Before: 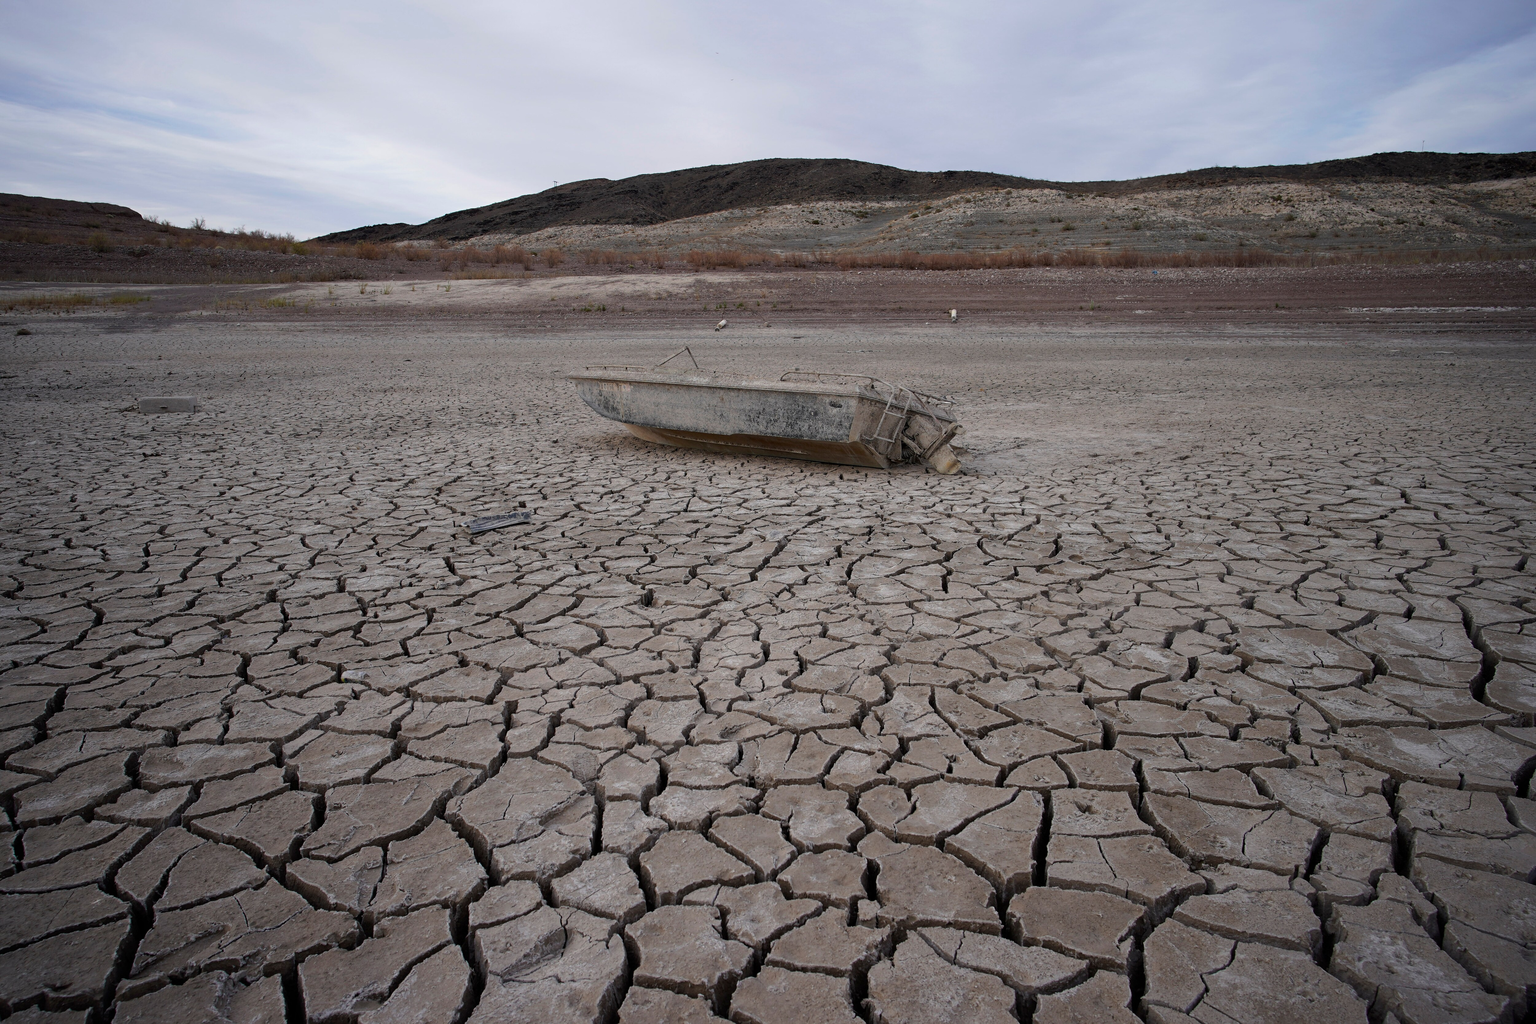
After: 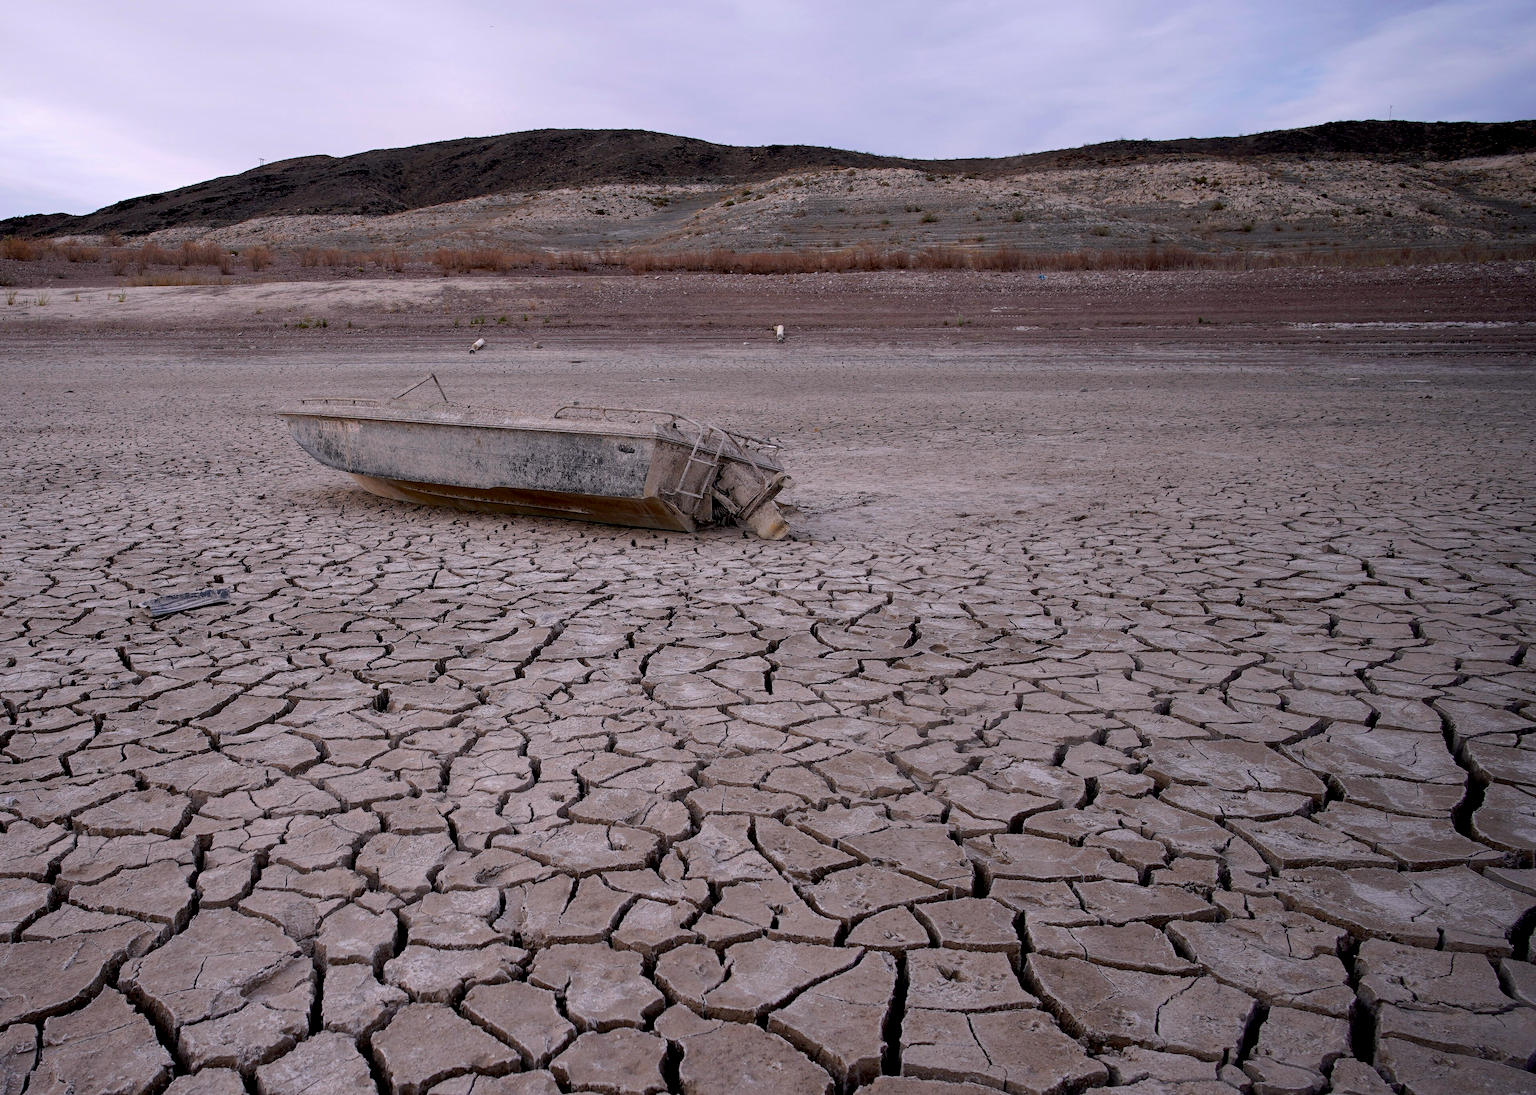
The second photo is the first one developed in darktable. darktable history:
crop: left 23.095%, top 5.827%, bottom 11.854%
white balance: red 1.05, blue 1.072
exposure: black level correction 0.009, exposure 0.014 EV, compensate highlight preservation false
